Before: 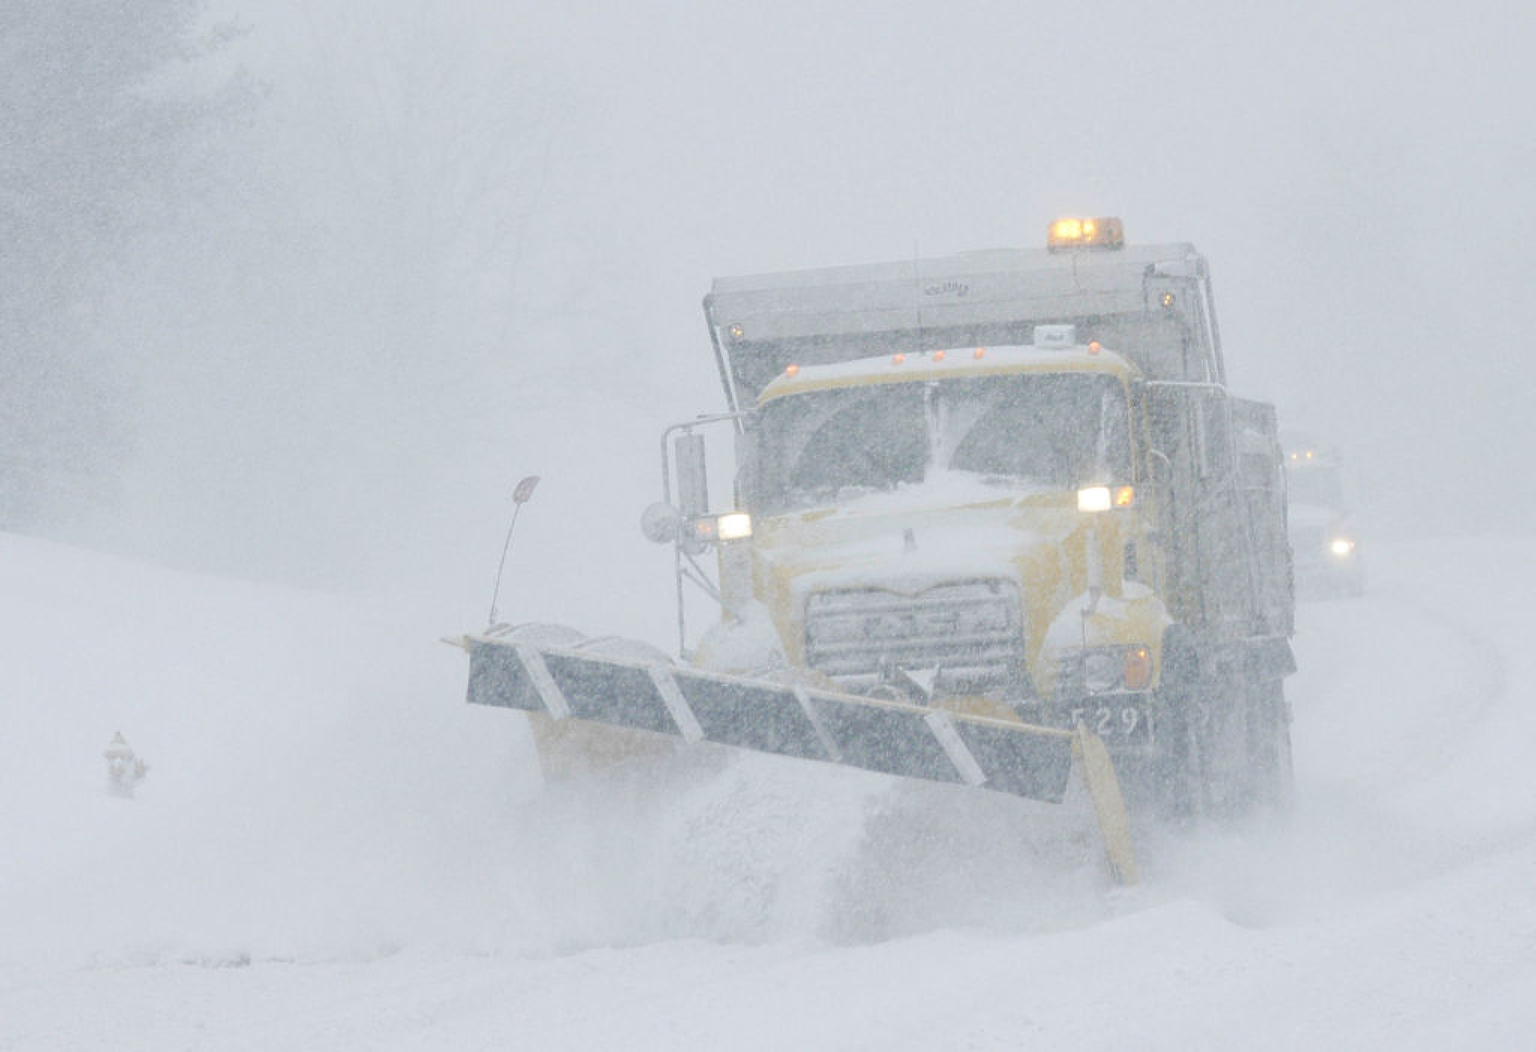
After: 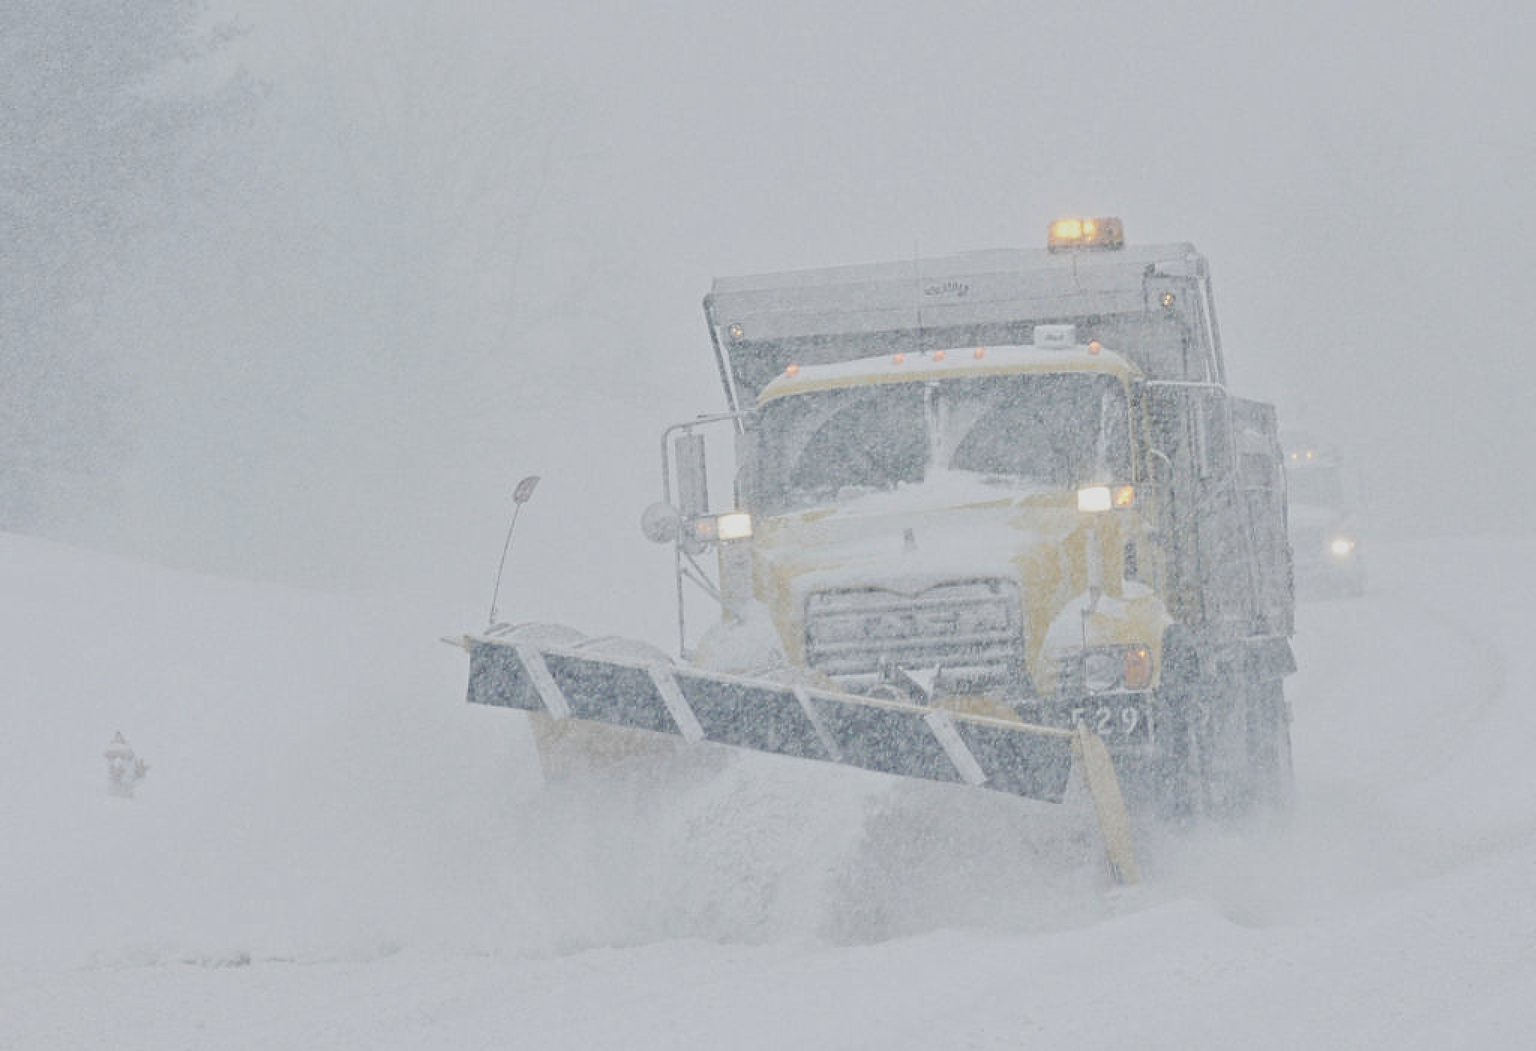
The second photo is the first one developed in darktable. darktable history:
contrast equalizer: octaves 7, y [[0.5, 0.542, 0.583, 0.625, 0.667, 0.708], [0.5 ×6], [0.5 ×6], [0 ×6], [0 ×6]]
filmic rgb: black relative exposure -7.65 EV, white relative exposure 4.56 EV, hardness 3.61
